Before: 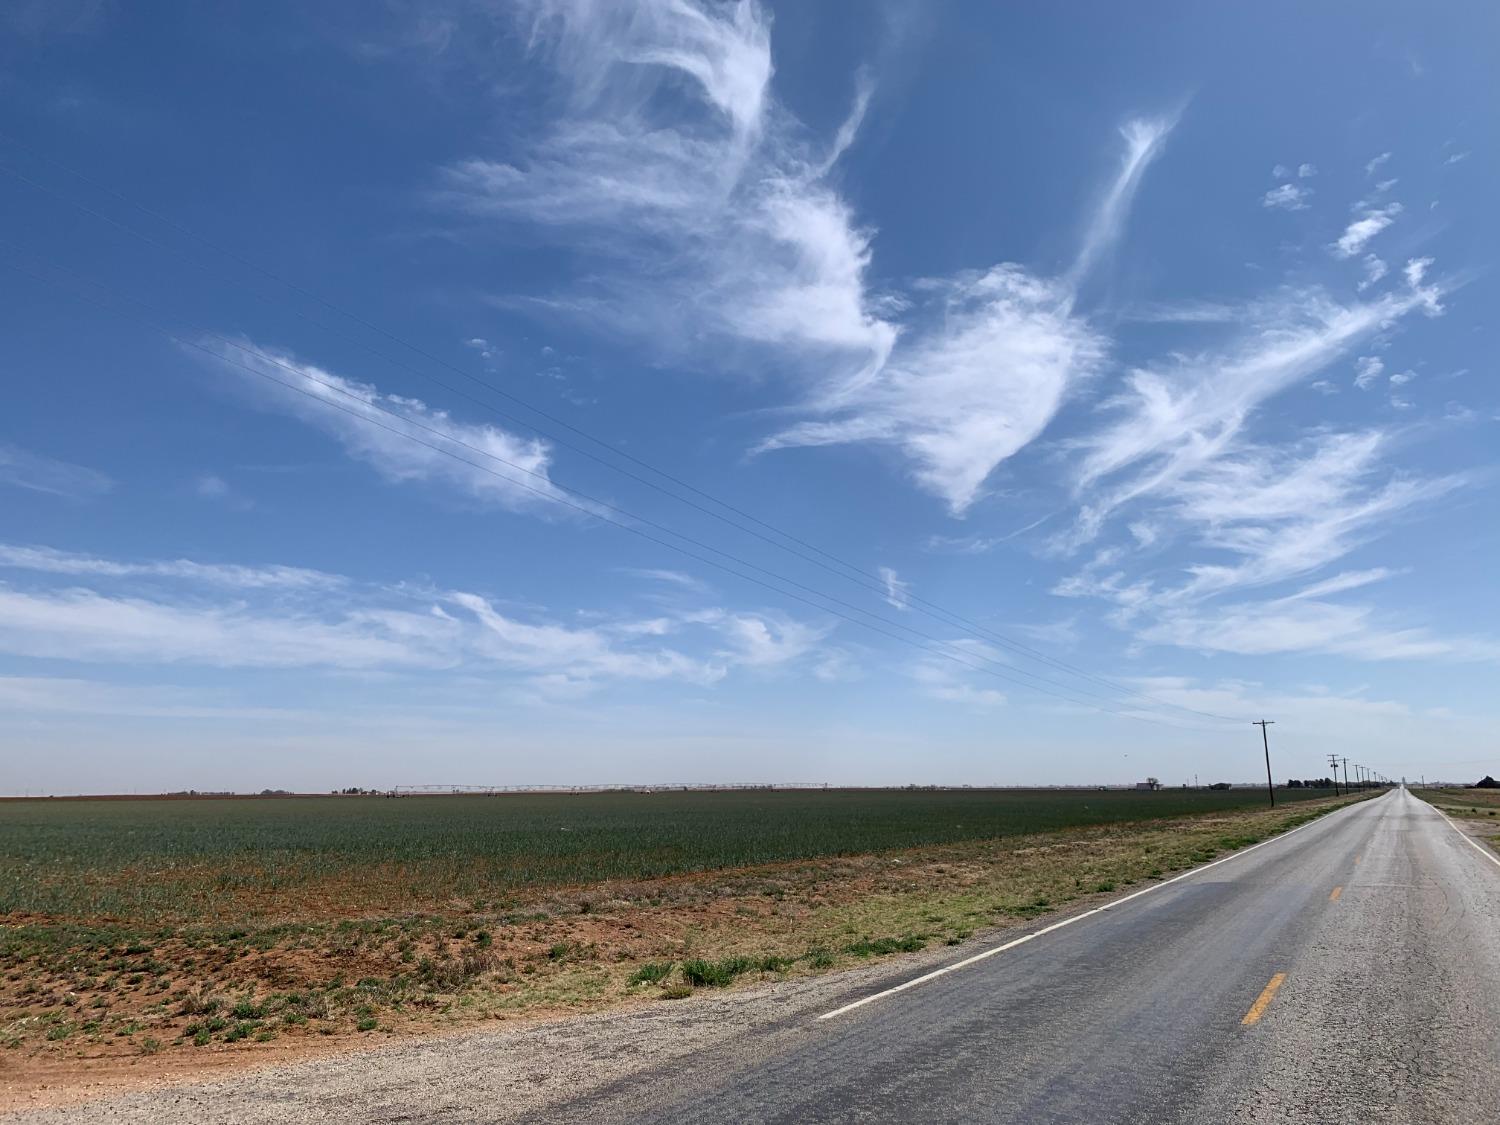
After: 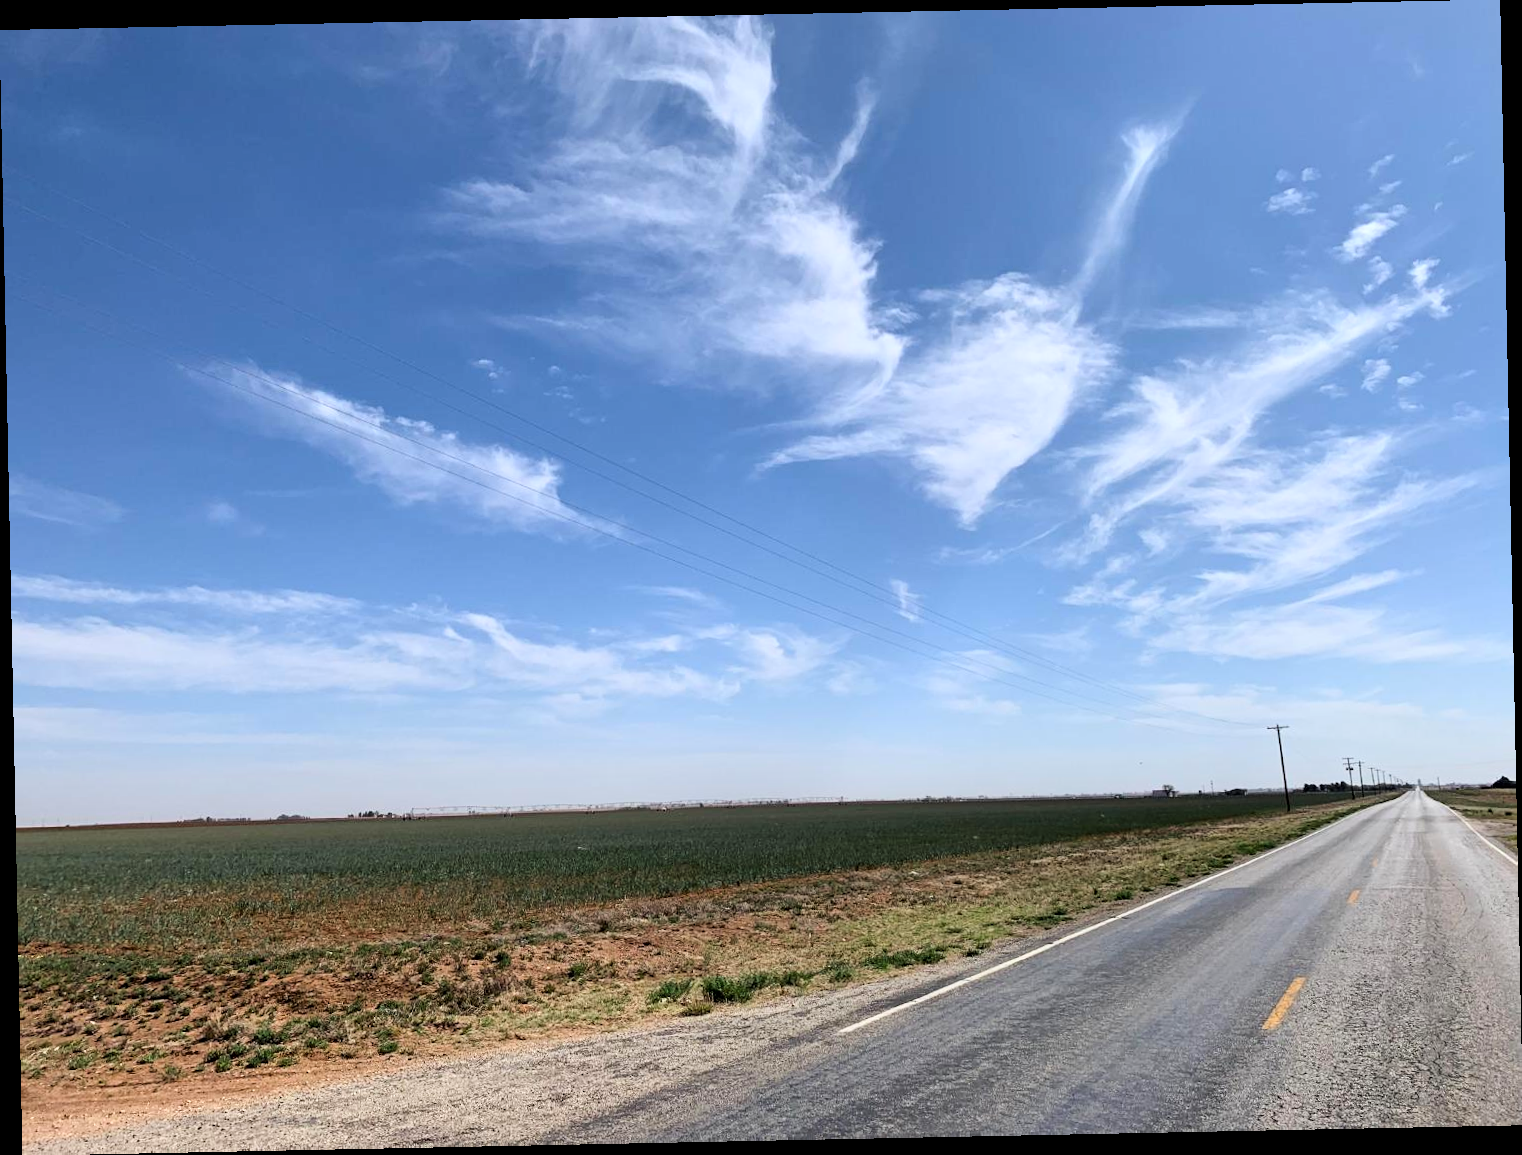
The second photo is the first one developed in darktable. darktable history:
rotate and perspective: rotation -1.17°, automatic cropping off
tone curve: curves: ch0 [(0, 0) (0.004, 0.001) (0.133, 0.112) (0.325, 0.362) (0.832, 0.893) (1, 1)], color space Lab, linked channels, preserve colors none
local contrast: mode bilateral grid, contrast 28, coarseness 16, detail 115%, midtone range 0.2
